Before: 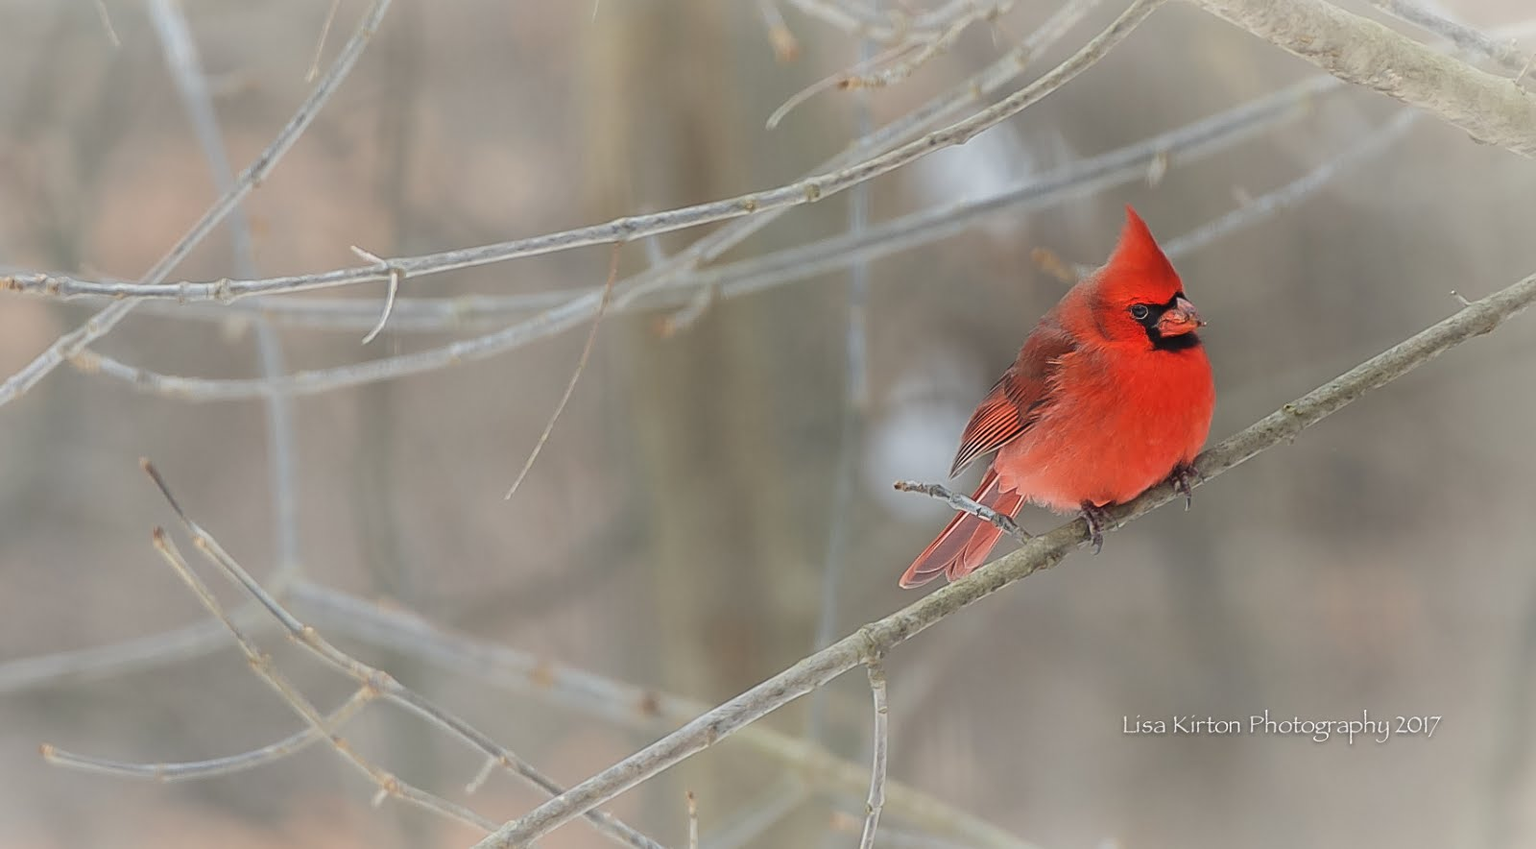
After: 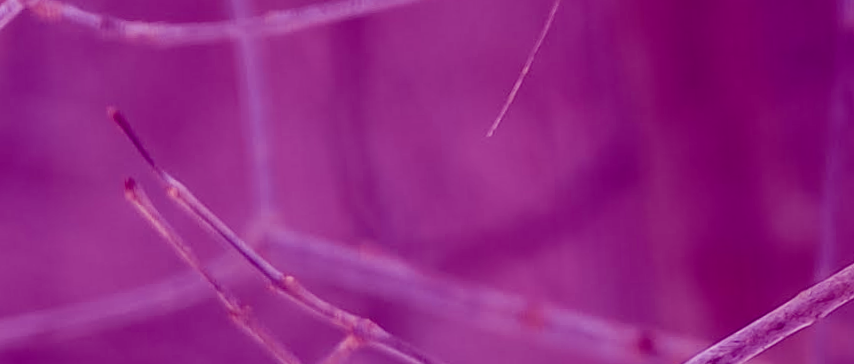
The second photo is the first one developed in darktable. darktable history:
rotate and perspective: rotation -2.12°, lens shift (vertical) 0.009, lens shift (horizontal) -0.008, automatic cropping original format, crop left 0.036, crop right 0.964, crop top 0.05, crop bottom 0.959
velvia: on, module defaults
color balance: mode lift, gamma, gain (sRGB), lift [1, 1, 0.101, 1]
crop: top 44.483%, right 43.593%, bottom 12.892%
